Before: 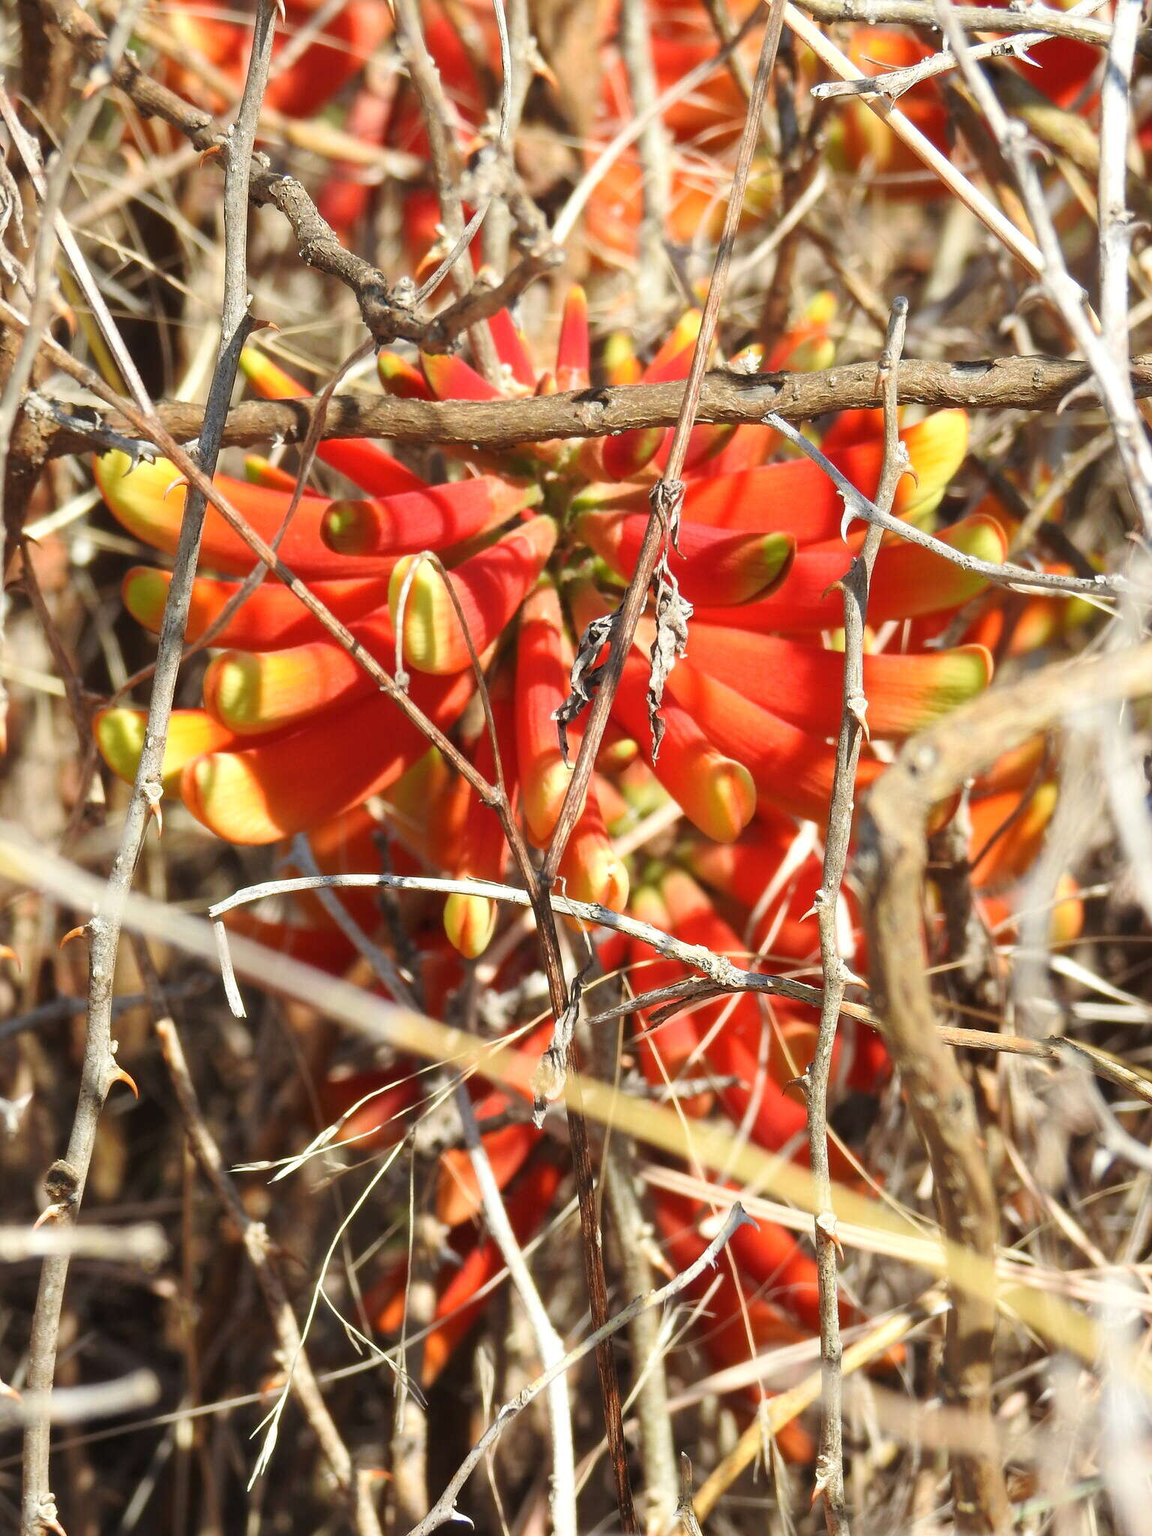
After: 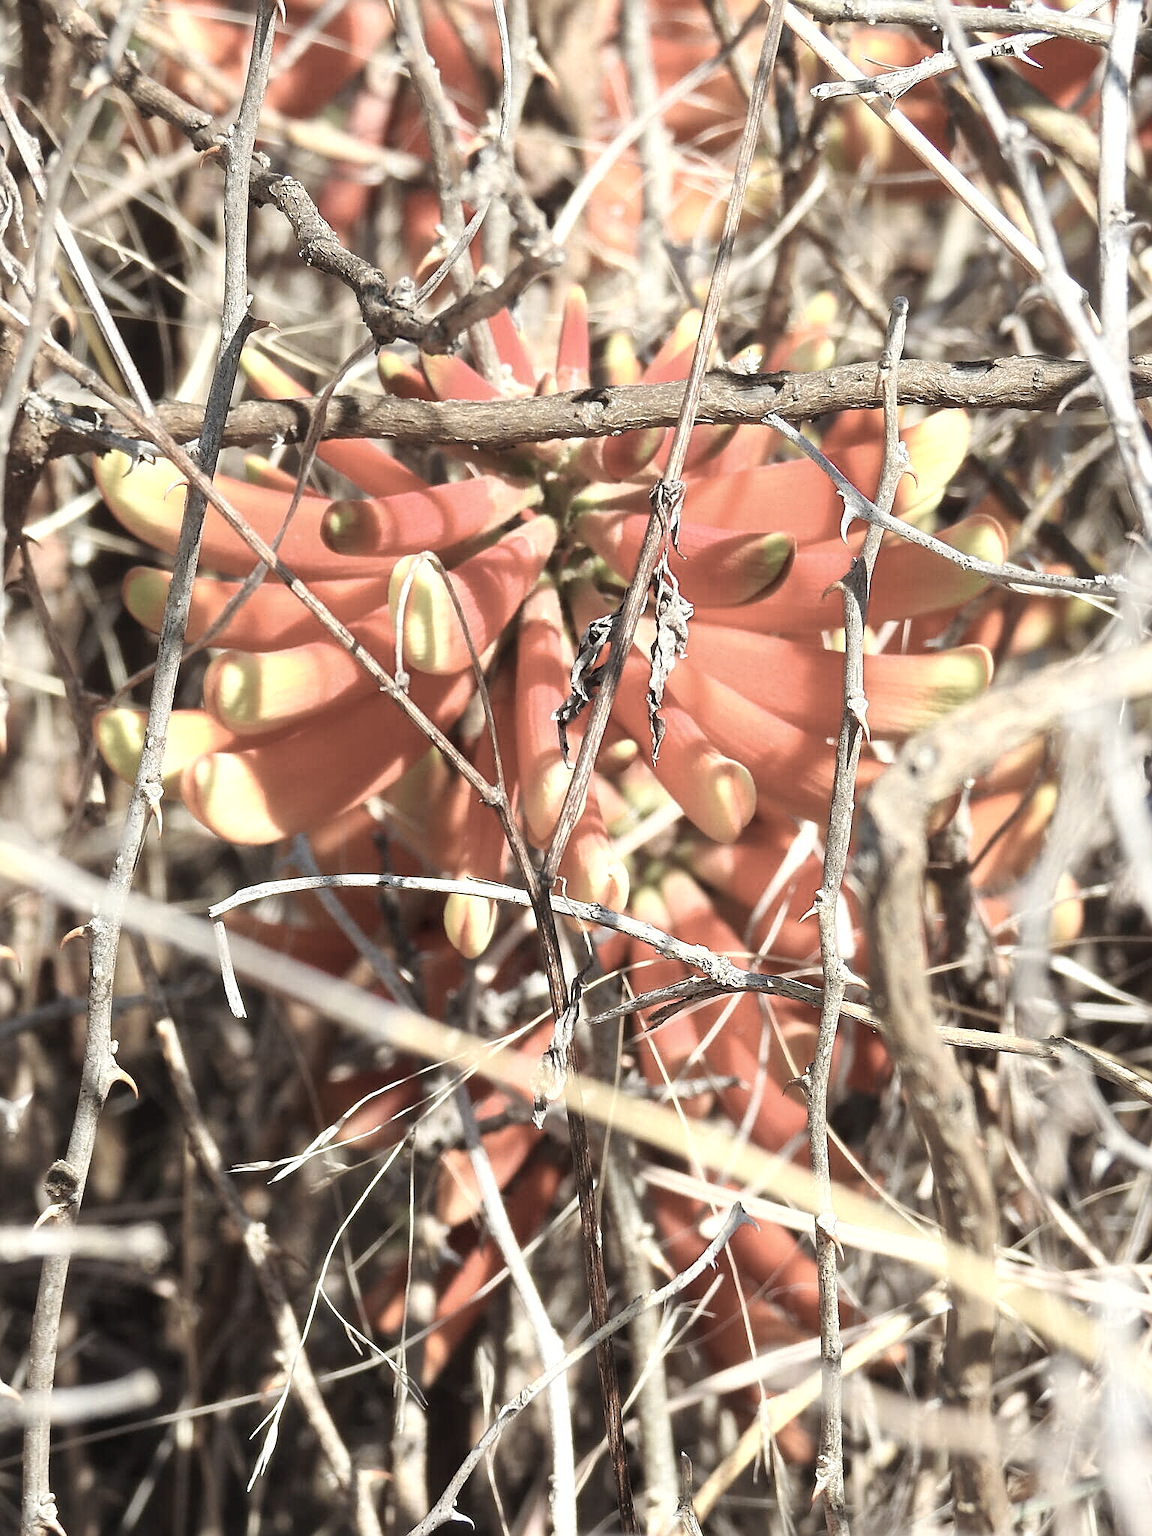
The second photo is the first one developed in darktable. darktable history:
sharpen: on, module defaults
color zones: curves: ch0 [(0, 0.6) (0.129, 0.585) (0.193, 0.596) (0.429, 0.5) (0.571, 0.5) (0.714, 0.5) (0.857, 0.5) (1, 0.6)]; ch1 [(0, 0.453) (0.112, 0.245) (0.213, 0.252) (0.429, 0.233) (0.571, 0.231) (0.683, 0.242) (0.857, 0.296) (1, 0.453)]
